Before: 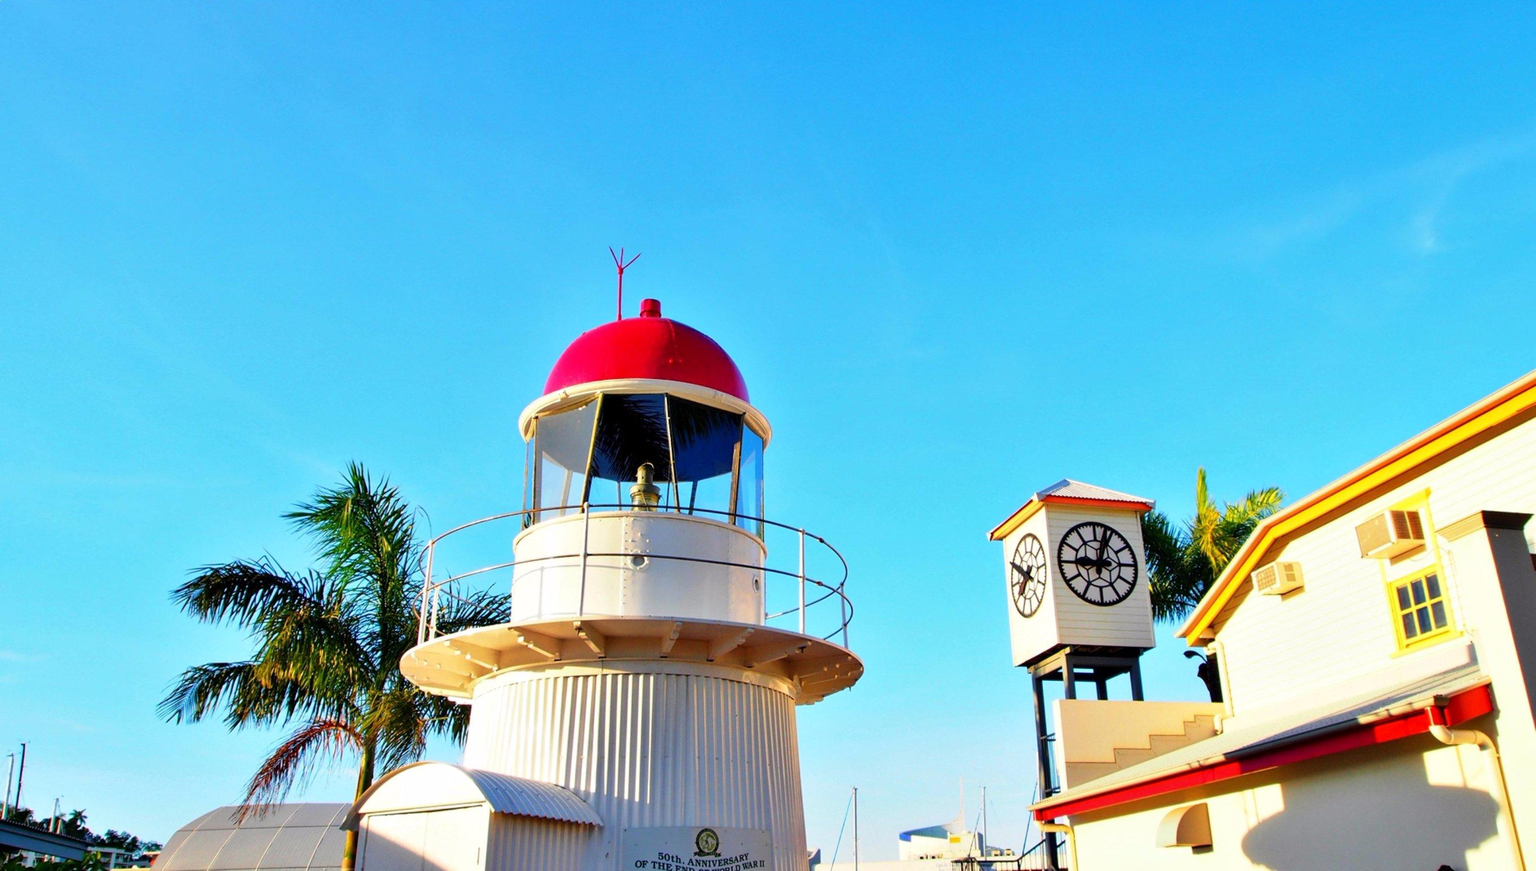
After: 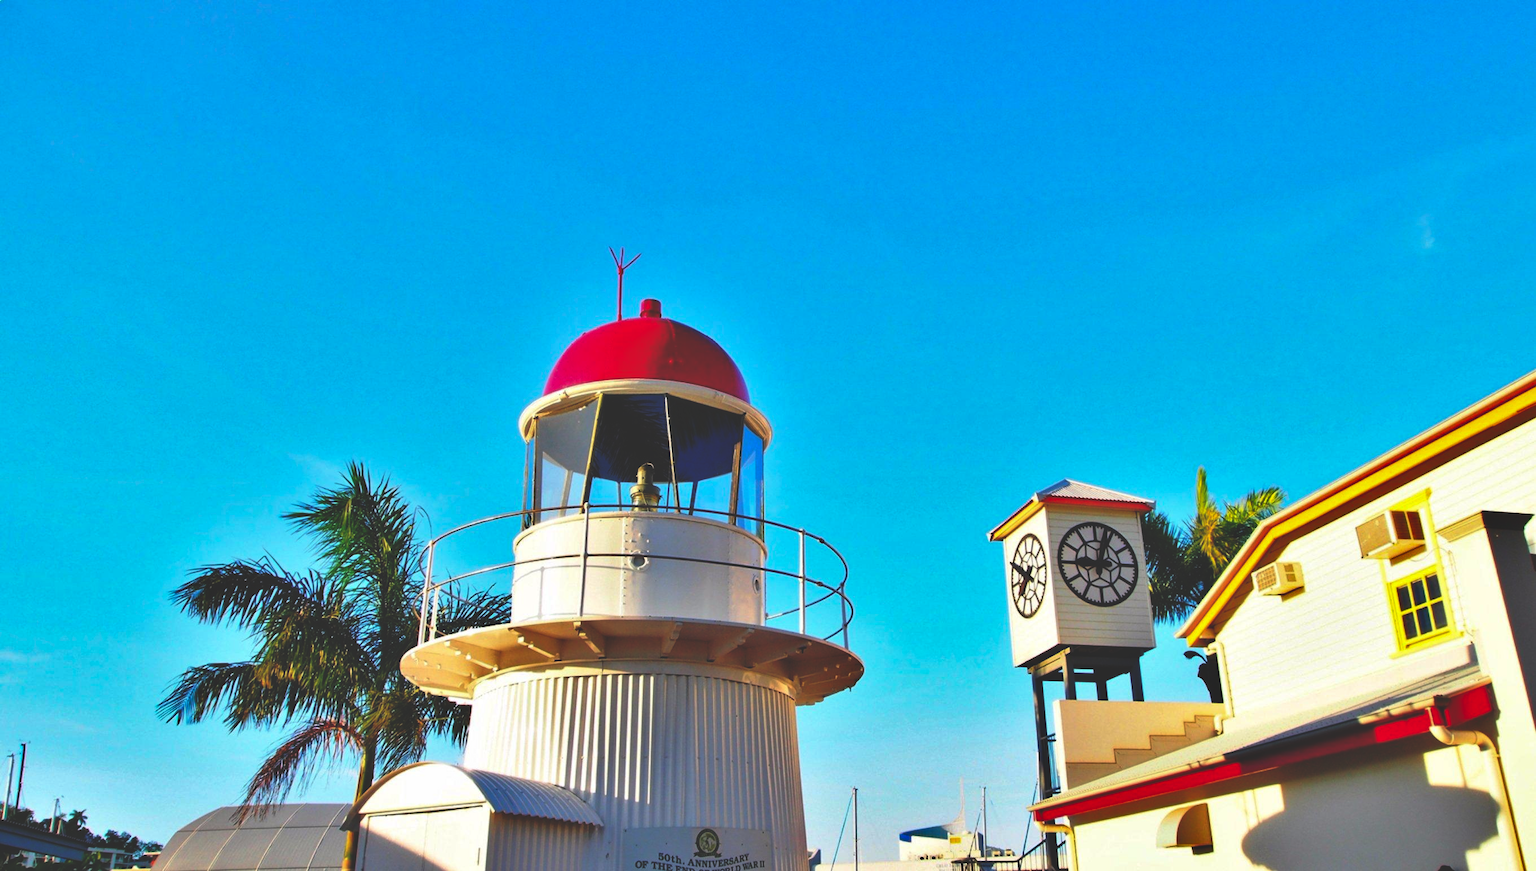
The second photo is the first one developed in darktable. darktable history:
rgb curve: curves: ch0 [(0, 0.186) (0.314, 0.284) (0.775, 0.708) (1, 1)], compensate middle gray true, preserve colors none
shadows and highlights: shadows 5, soften with gaussian
